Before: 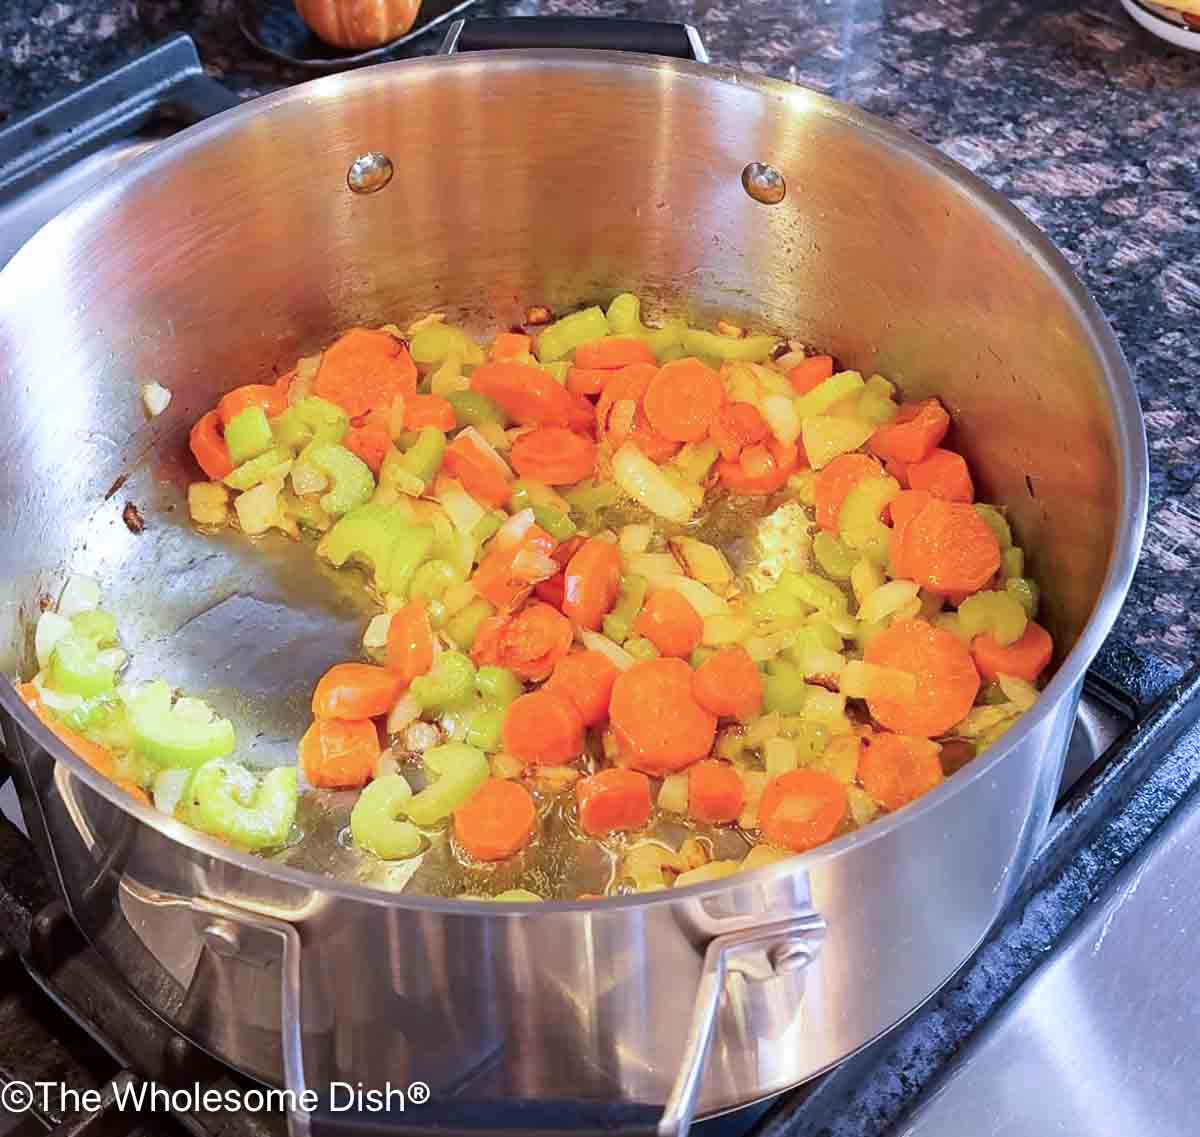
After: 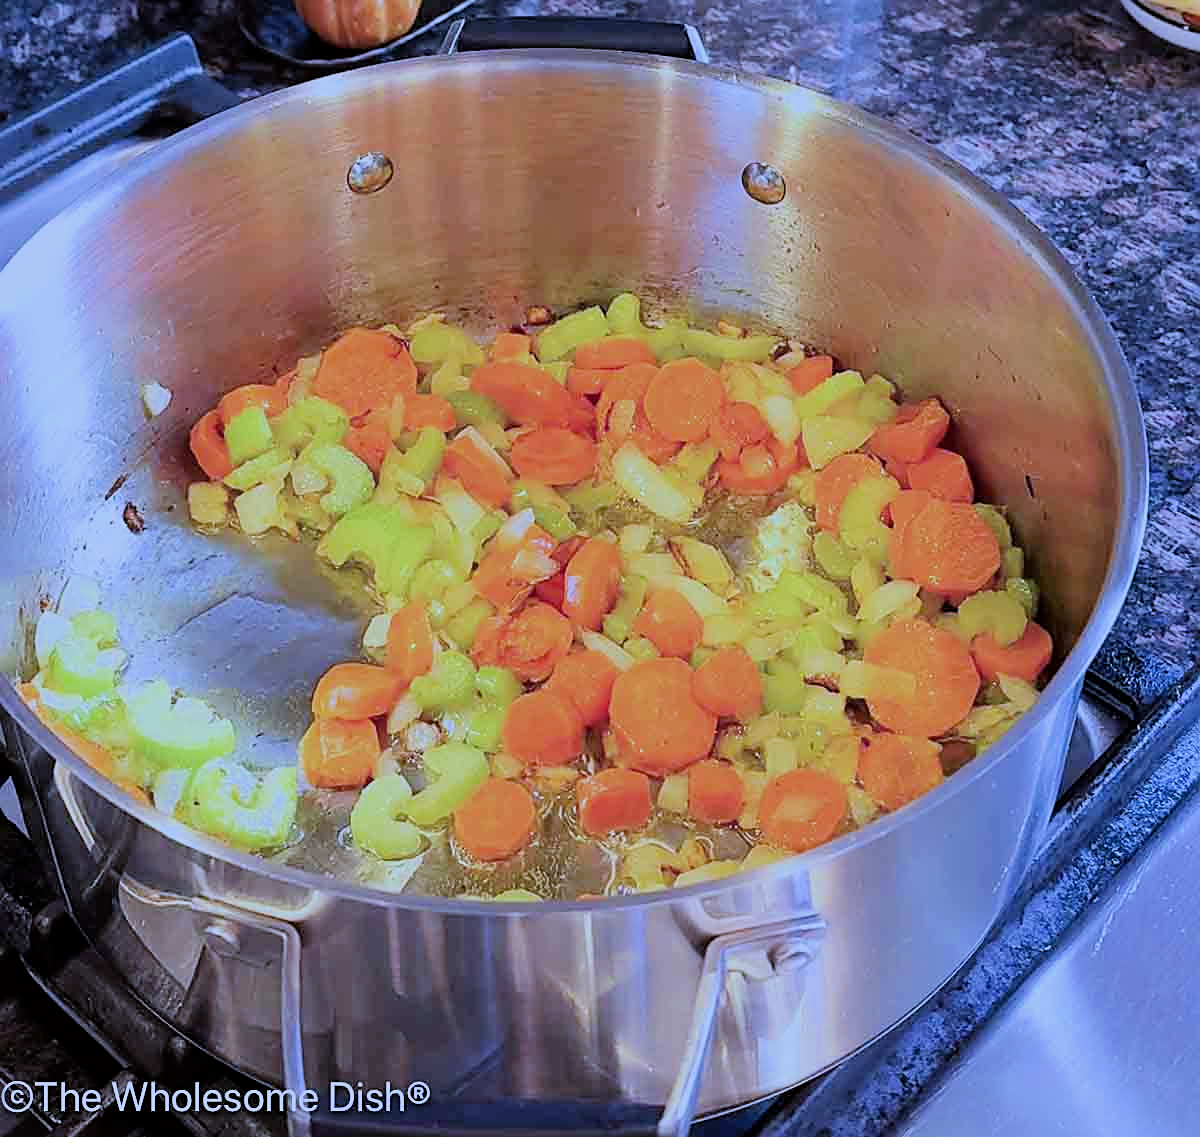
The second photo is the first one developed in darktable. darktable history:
white balance: red 0.871, blue 1.249
sharpen: on, module defaults
filmic rgb: black relative exposure -7.65 EV, white relative exposure 4.56 EV, hardness 3.61, color science v6 (2022)
